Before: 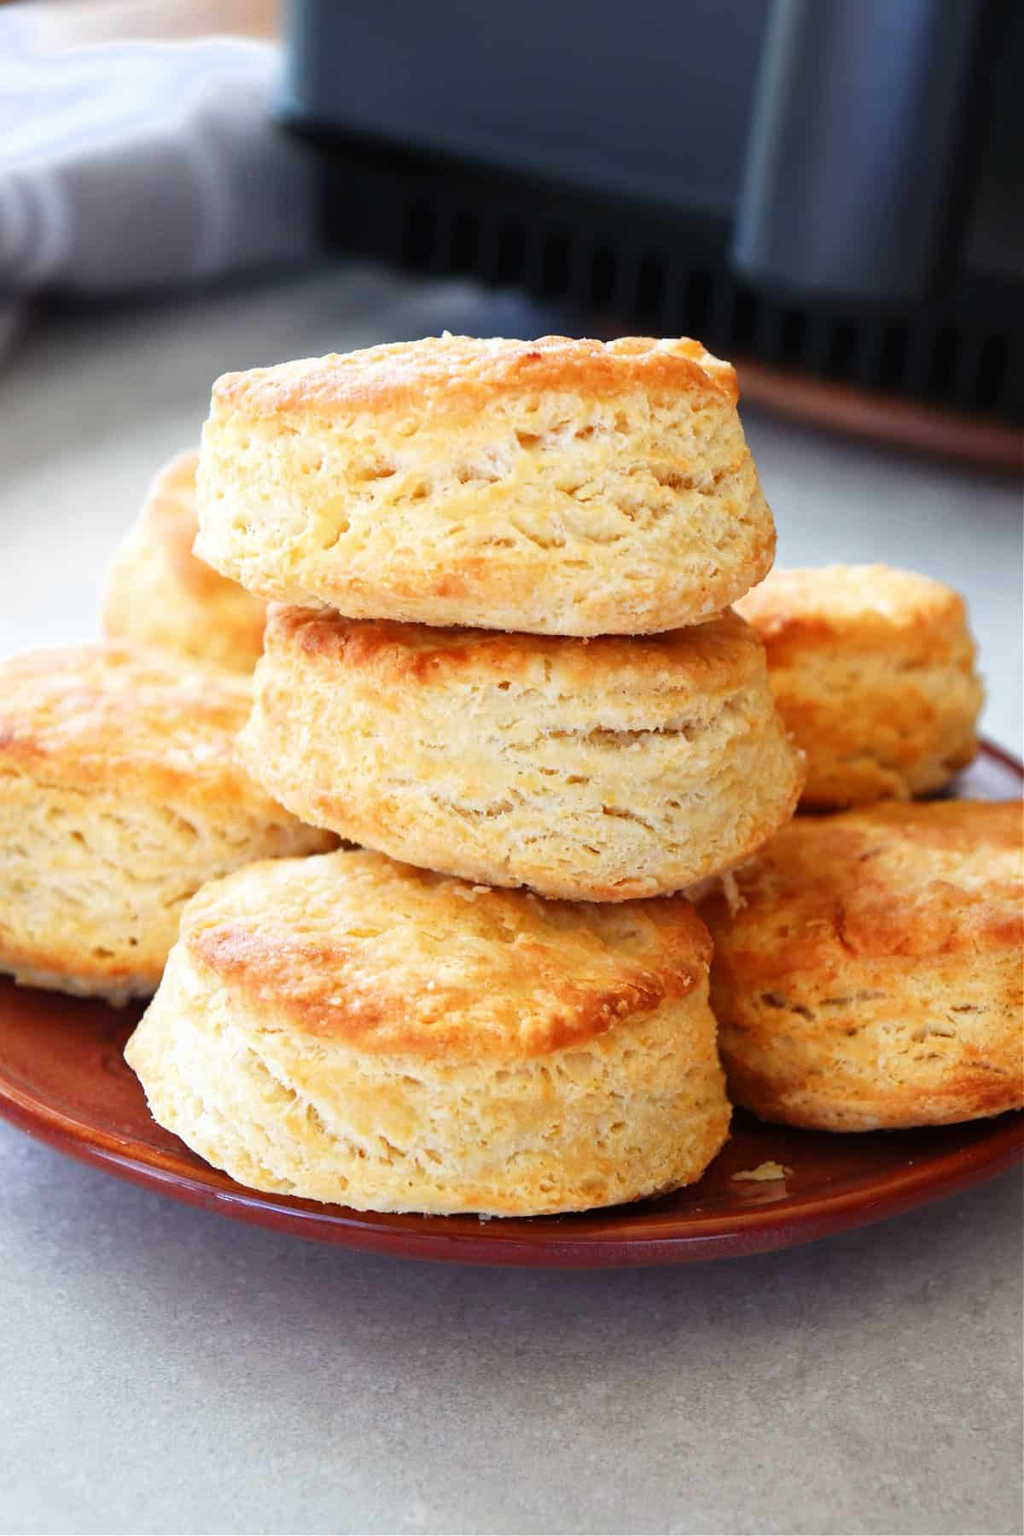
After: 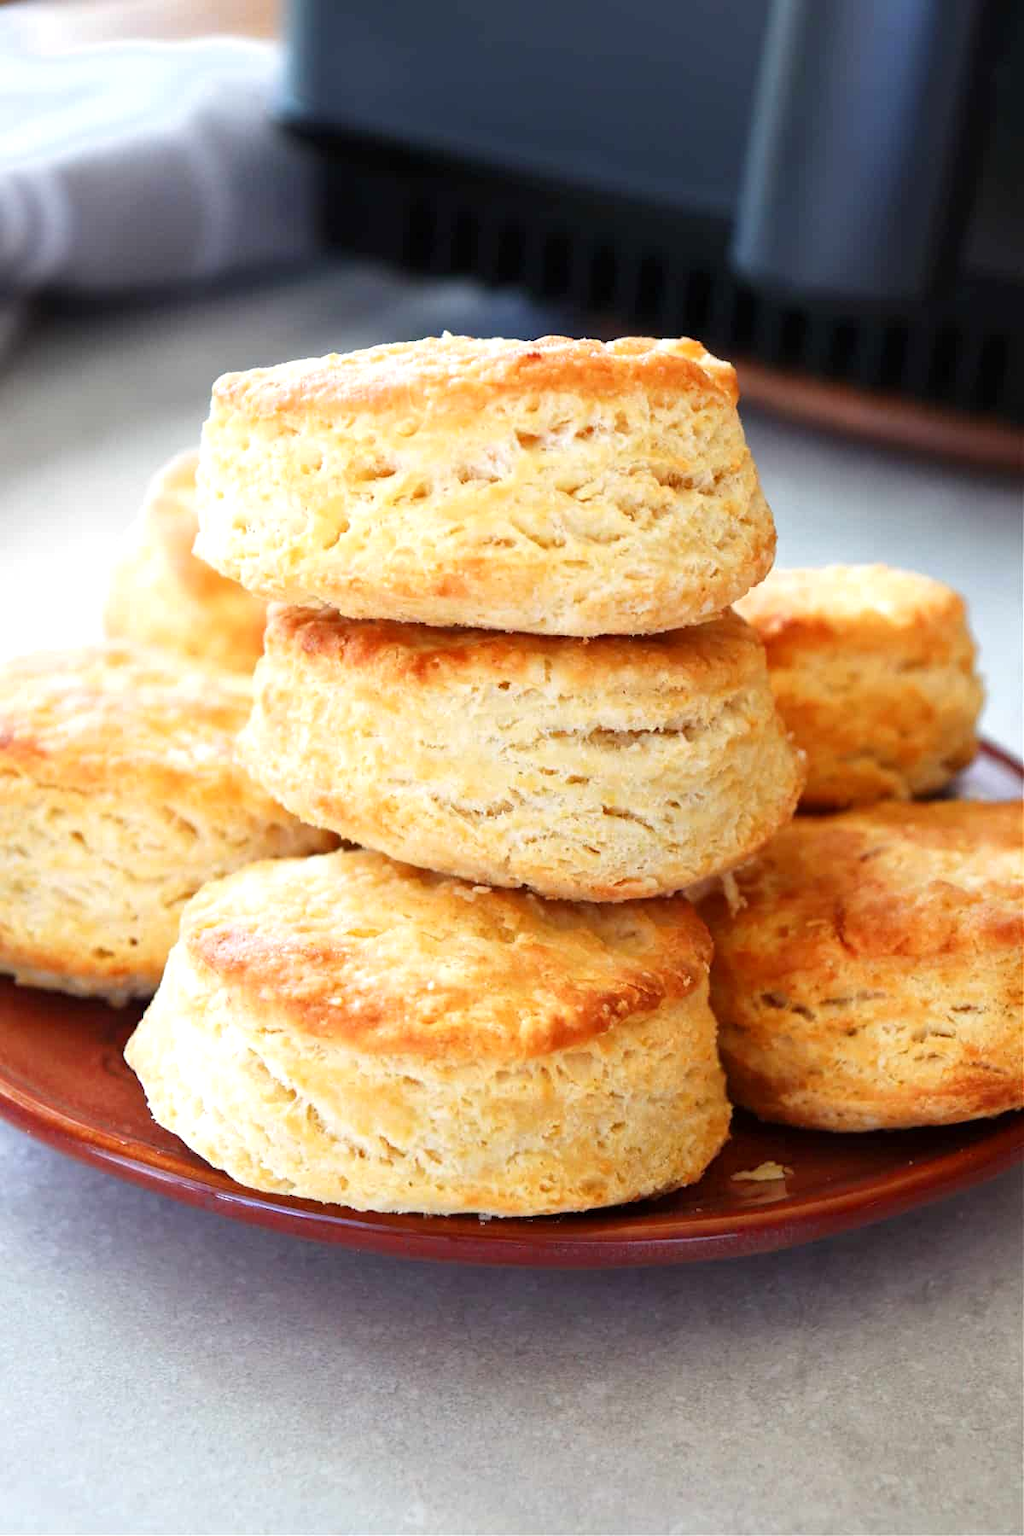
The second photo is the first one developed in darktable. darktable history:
exposure: black level correction 0.001, exposure 0.191 EV, compensate exposure bias true, compensate highlight preservation false
